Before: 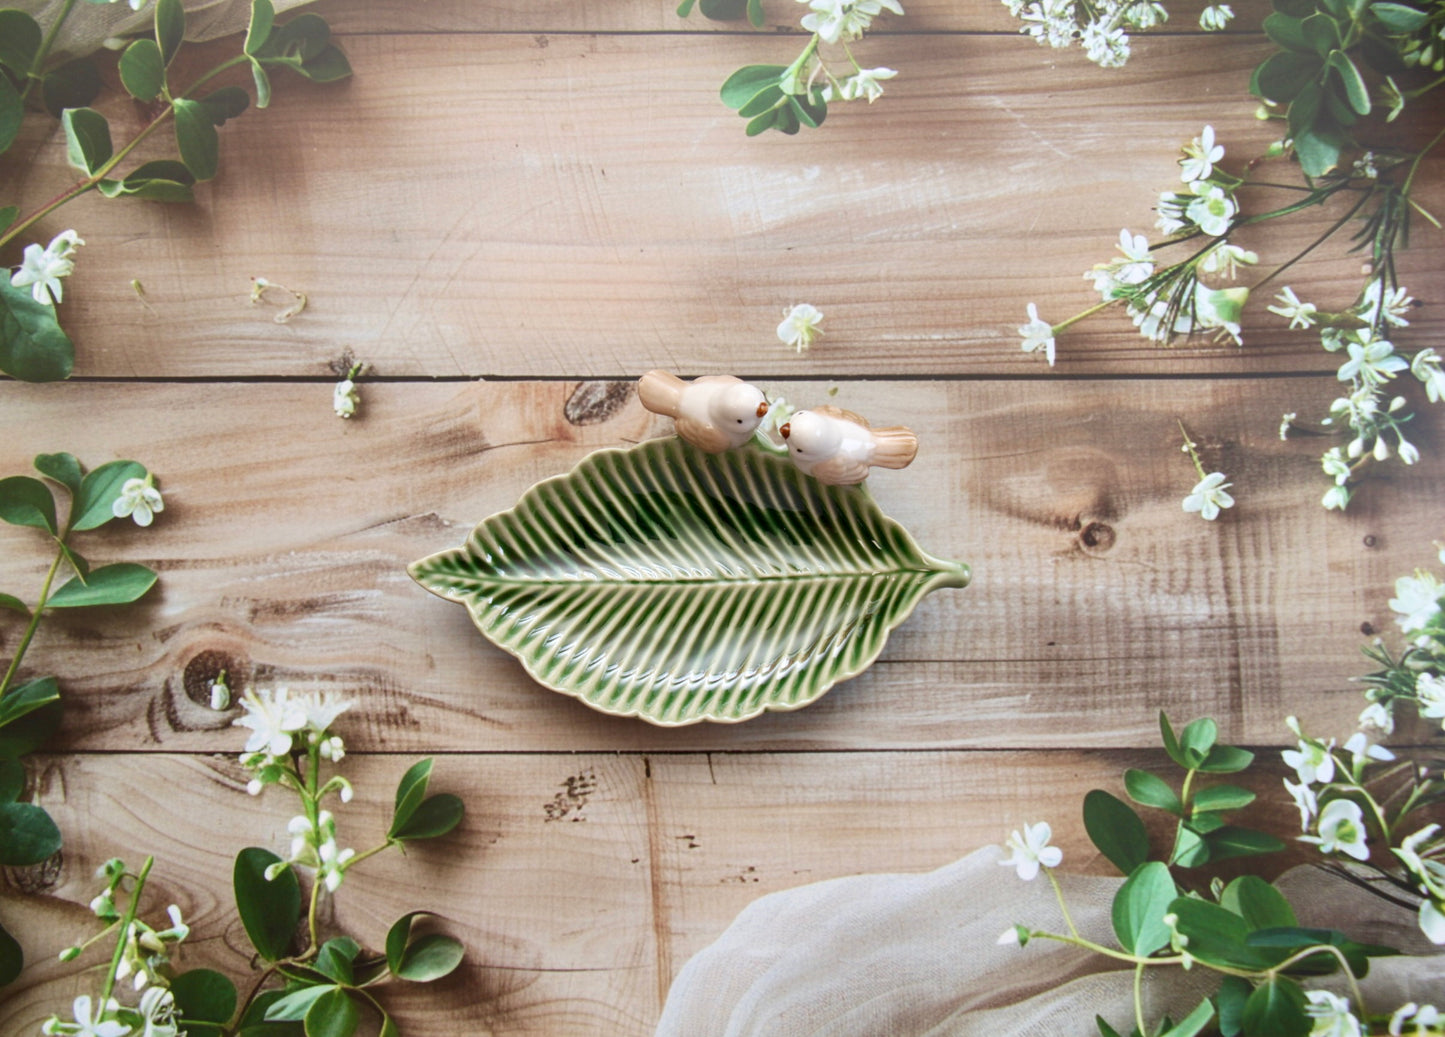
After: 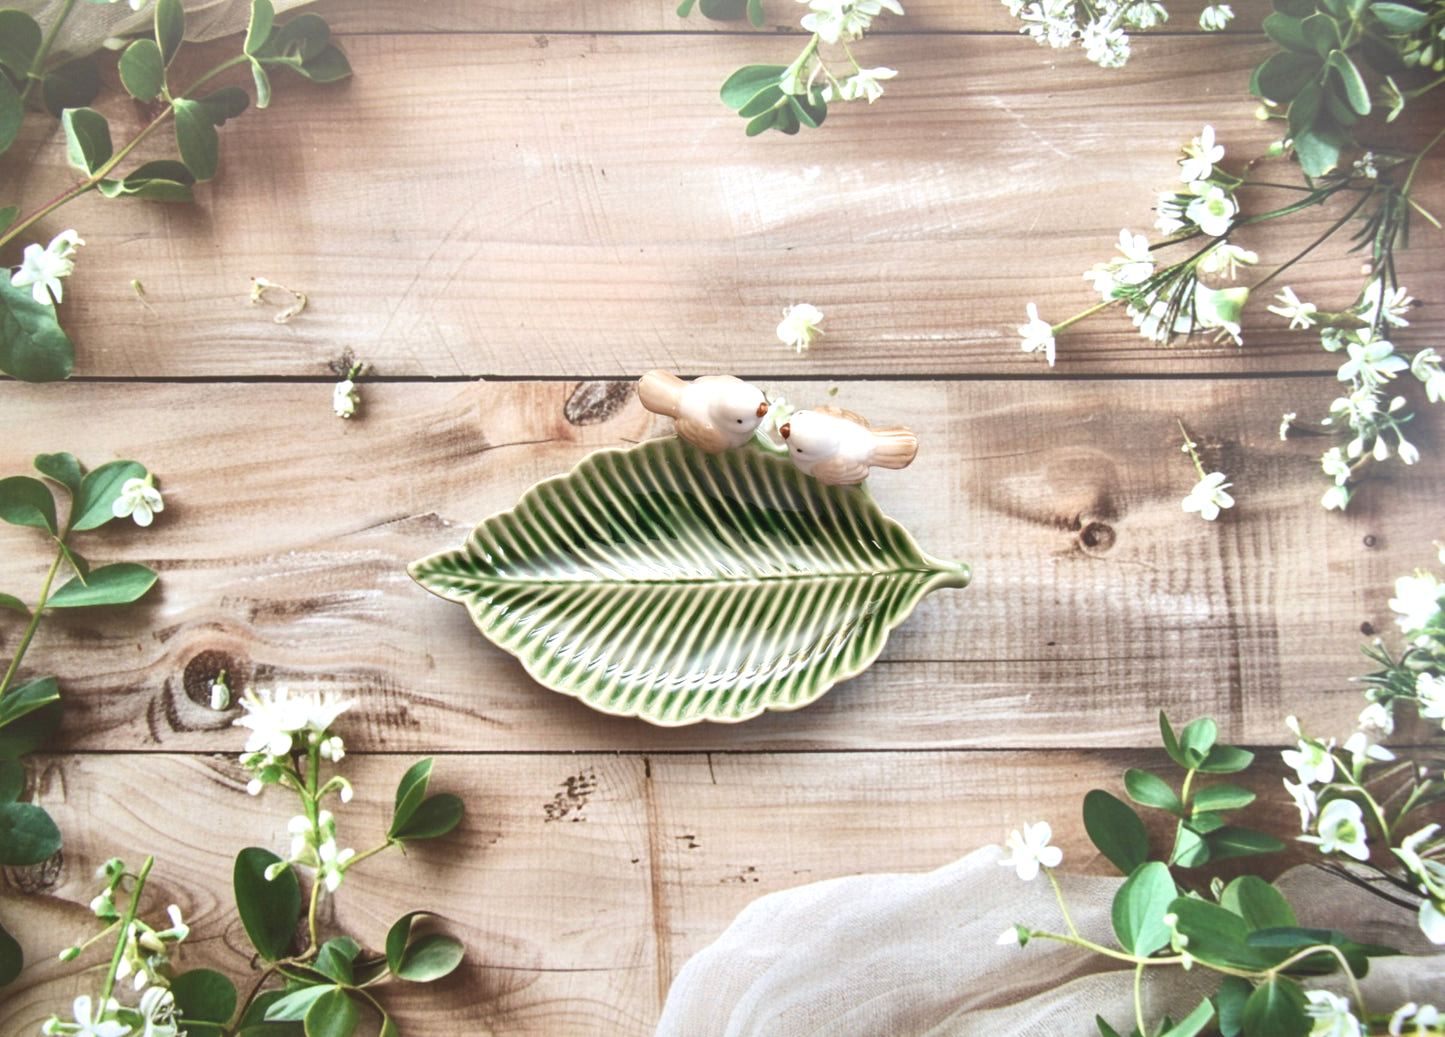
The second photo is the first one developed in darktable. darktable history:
exposure: black level correction -0.001, exposure 0.541 EV, compensate exposure bias true, compensate highlight preservation false
local contrast: mode bilateral grid, contrast 25, coarseness 61, detail 152%, midtone range 0.2
contrast brightness saturation: contrast -0.137, brightness 0.051, saturation -0.13
